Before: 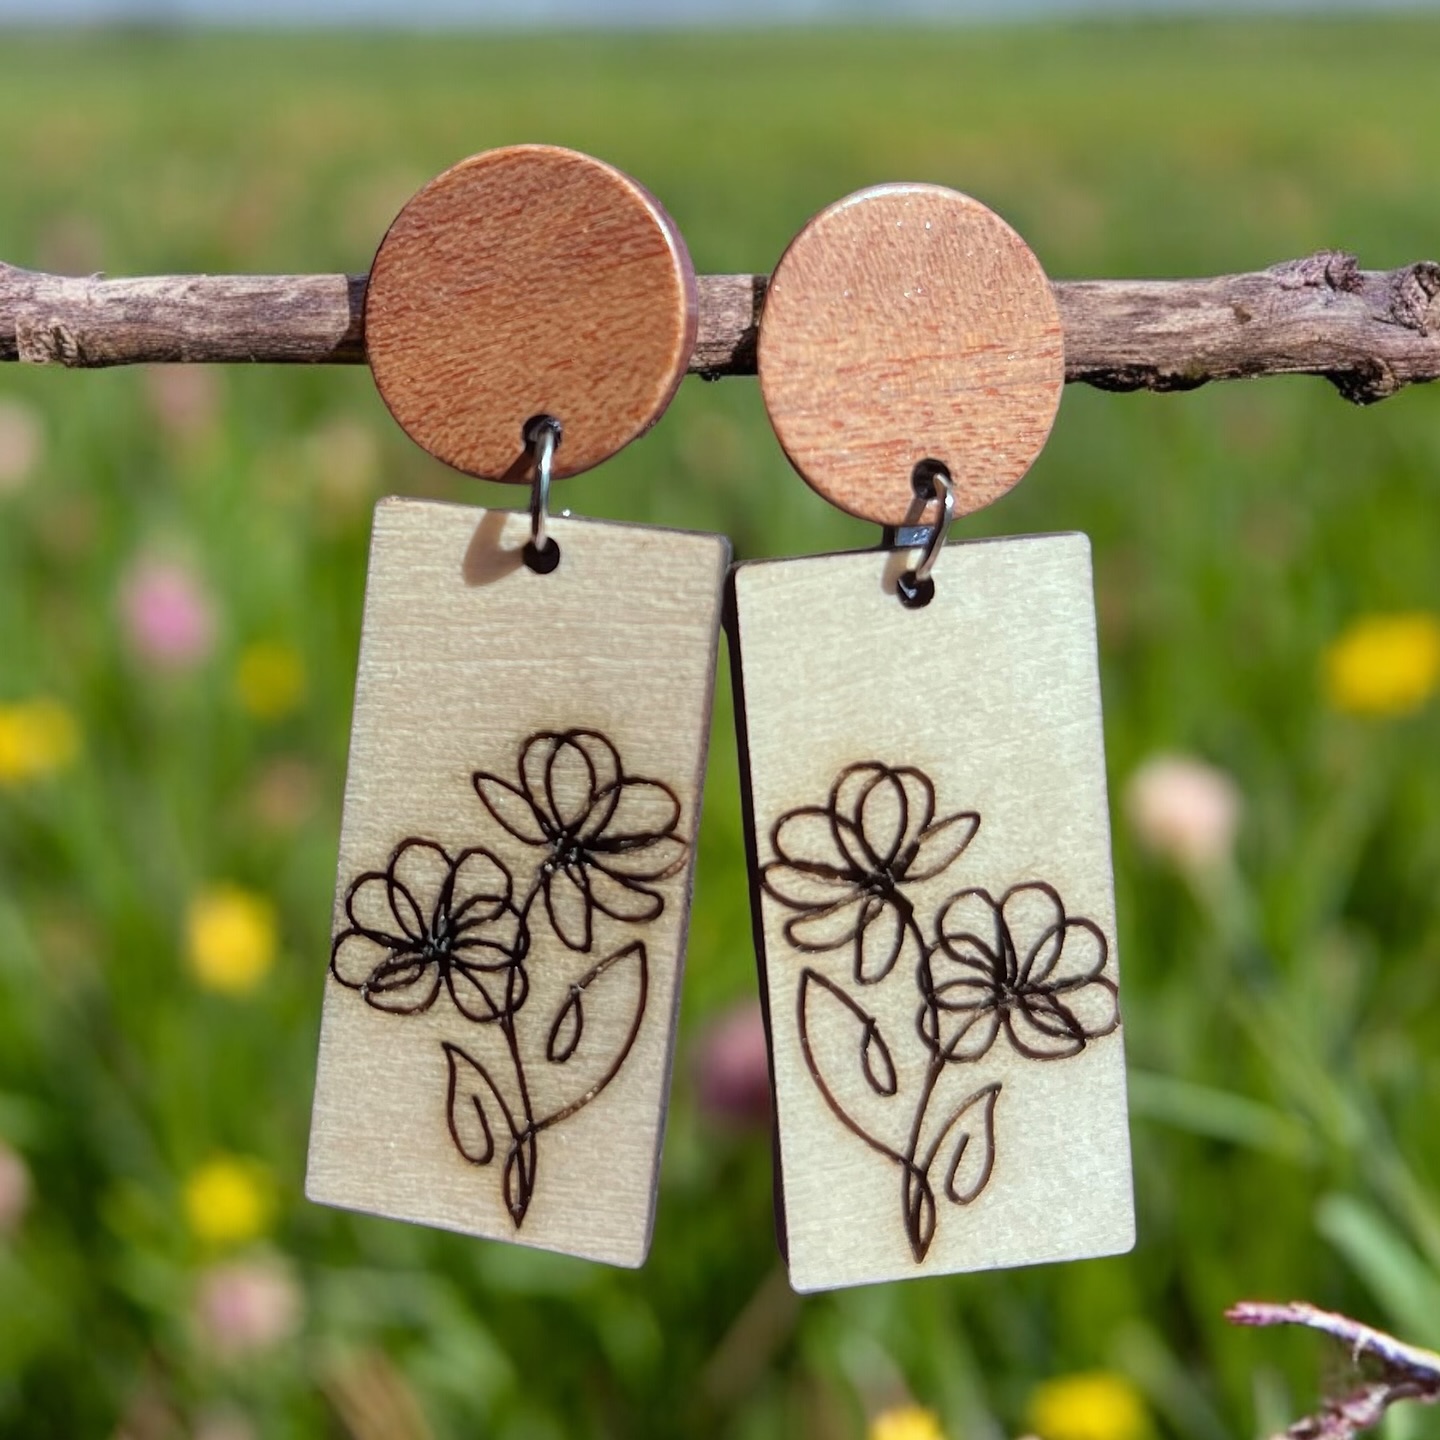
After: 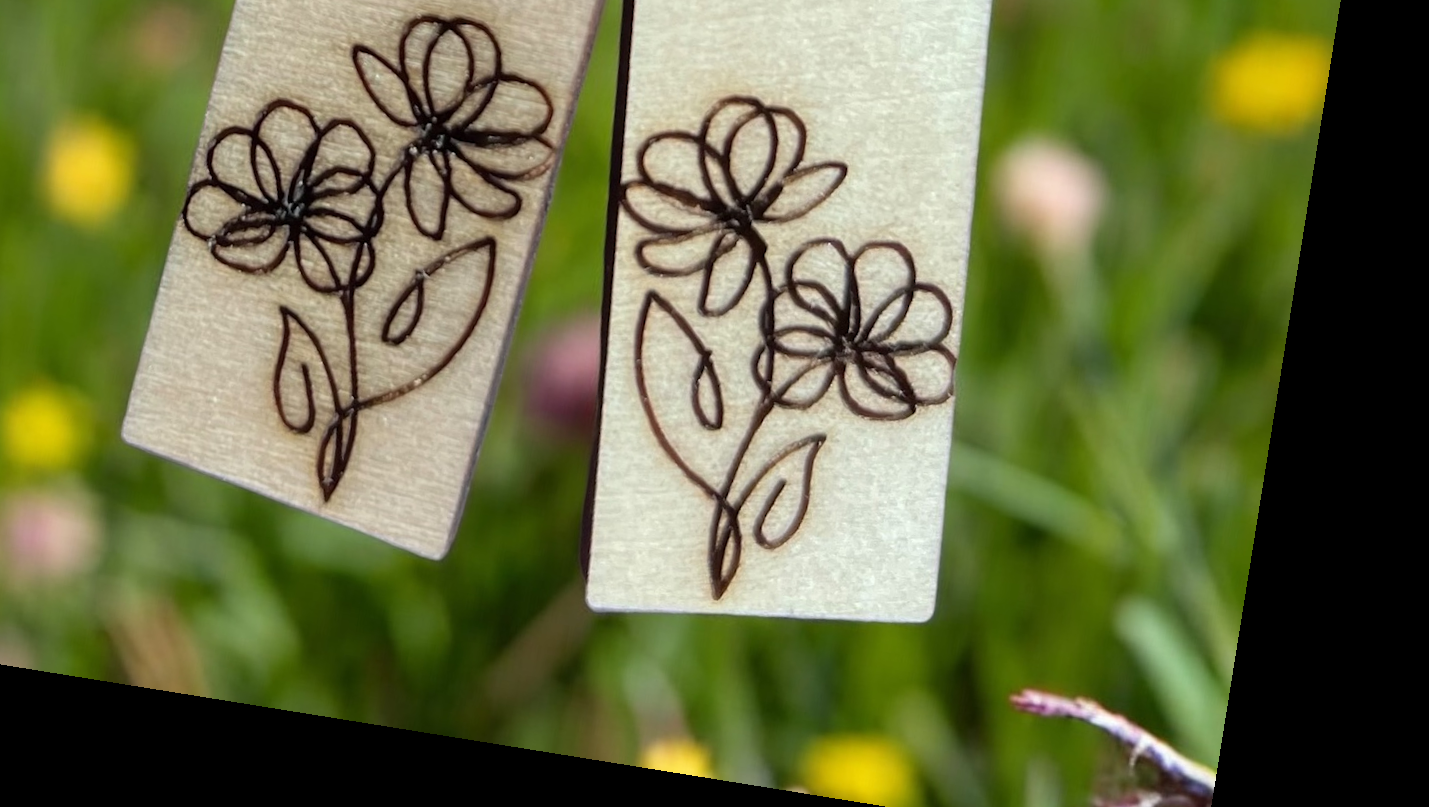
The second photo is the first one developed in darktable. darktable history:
rotate and perspective: rotation 9.12°, automatic cropping off
crop and rotate: left 13.306%, top 48.129%, bottom 2.928%
